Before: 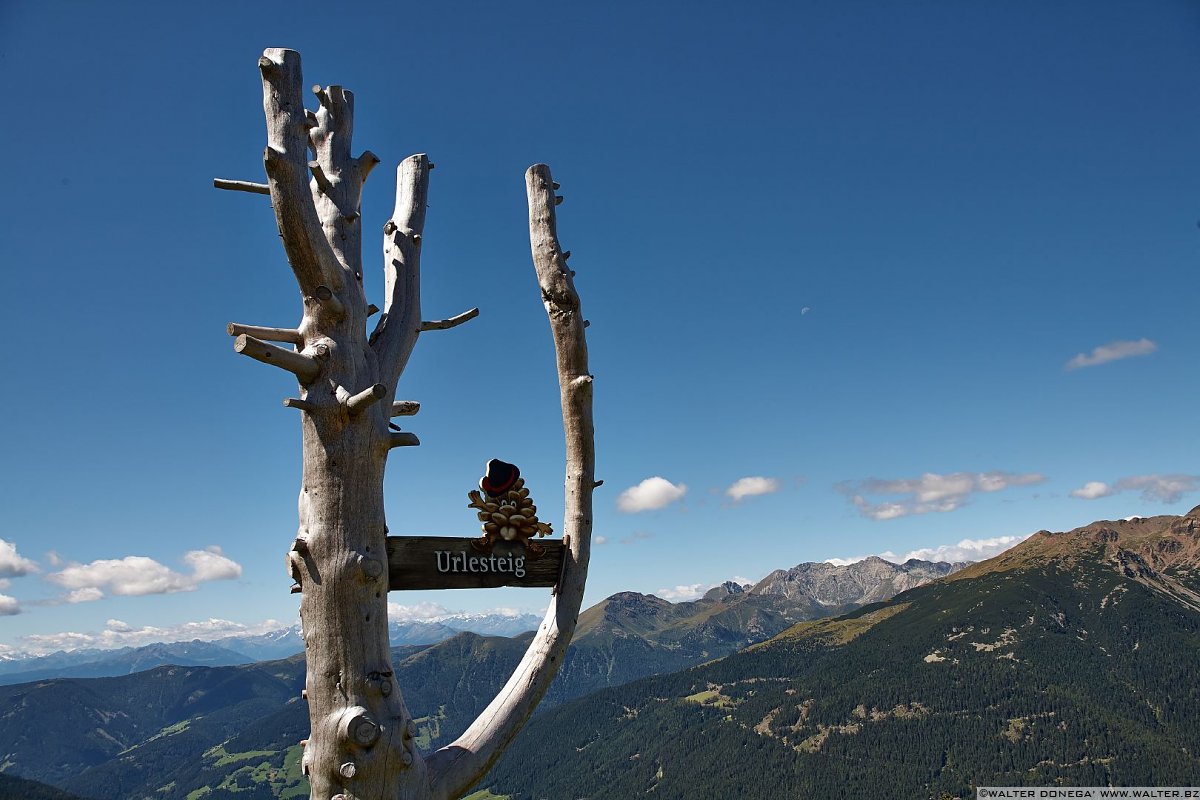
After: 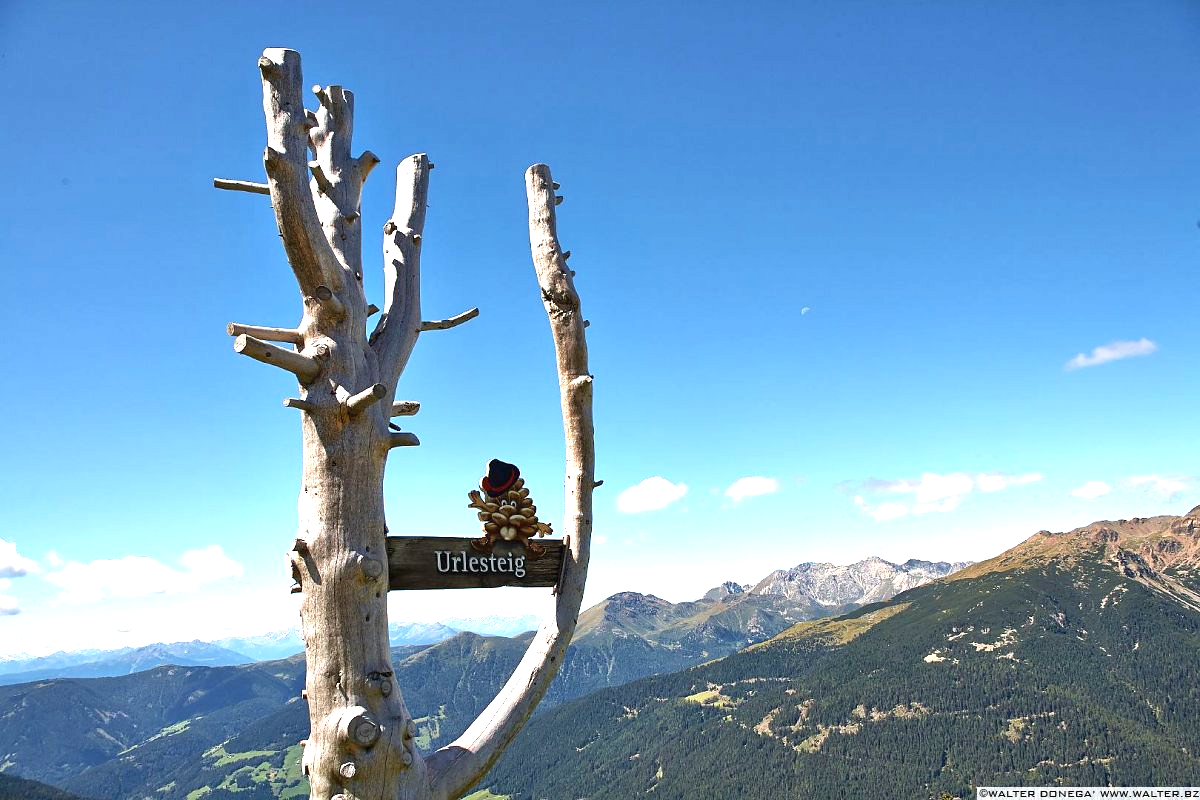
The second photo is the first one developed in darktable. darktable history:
exposure: black level correction 0, exposure 1.515 EV, compensate exposure bias true, compensate highlight preservation false
